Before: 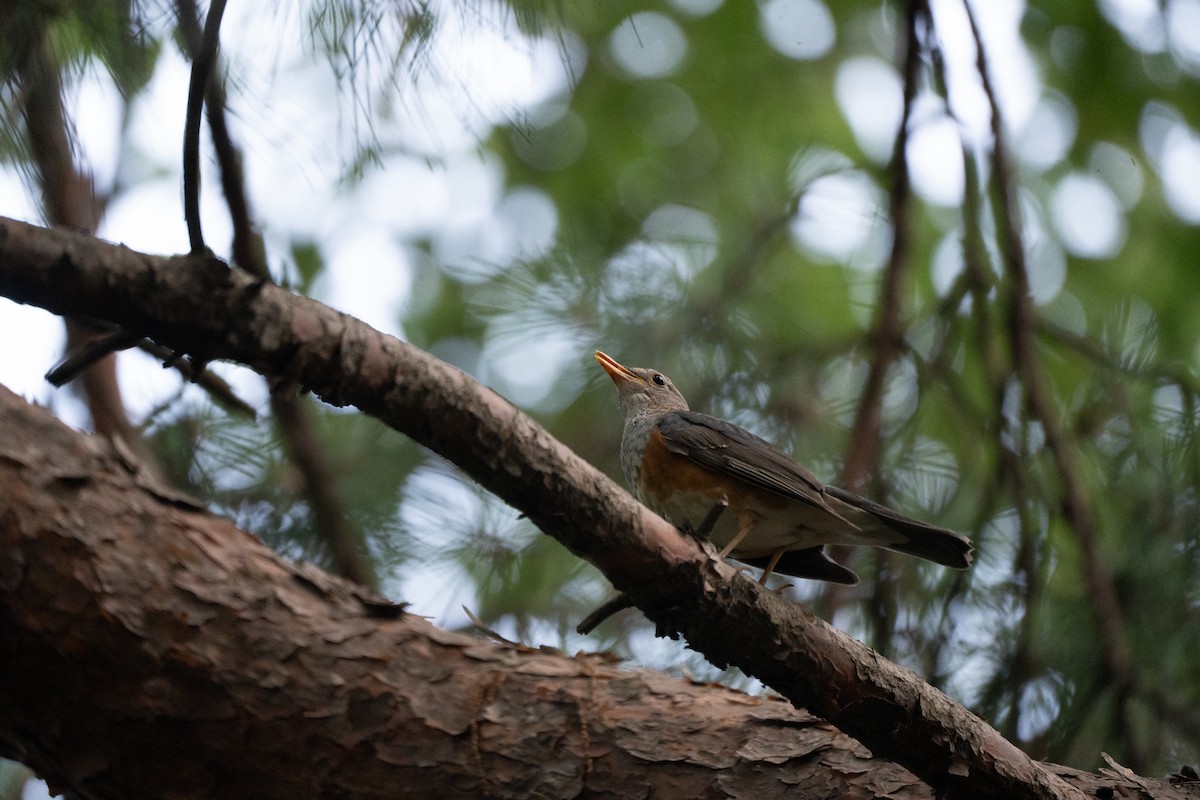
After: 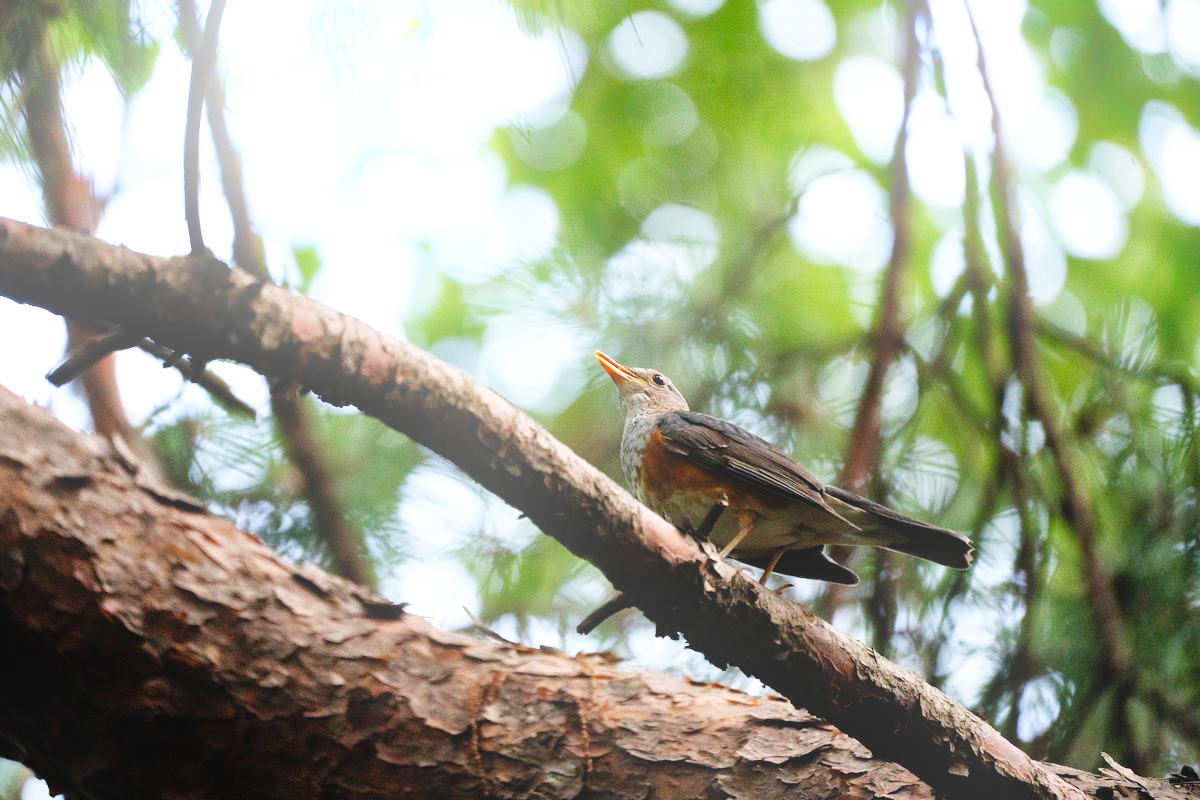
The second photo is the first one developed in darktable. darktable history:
base curve: curves: ch0 [(0, 0.003) (0.001, 0.002) (0.006, 0.004) (0.02, 0.022) (0.048, 0.086) (0.094, 0.234) (0.162, 0.431) (0.258, 0.629) (0.385, 0.8) (0.548, 0.918) (0.751, 0.988) (1, 1)], preserve colors none
exposure: exposure 0.178 EV, compensate exposure bias true, compensate highlight preservation false
white balance: red 0.982, blue 1.018
shadows and highlights: low approximation 0.01, soften with gaussian
bloom: on, module defaults
